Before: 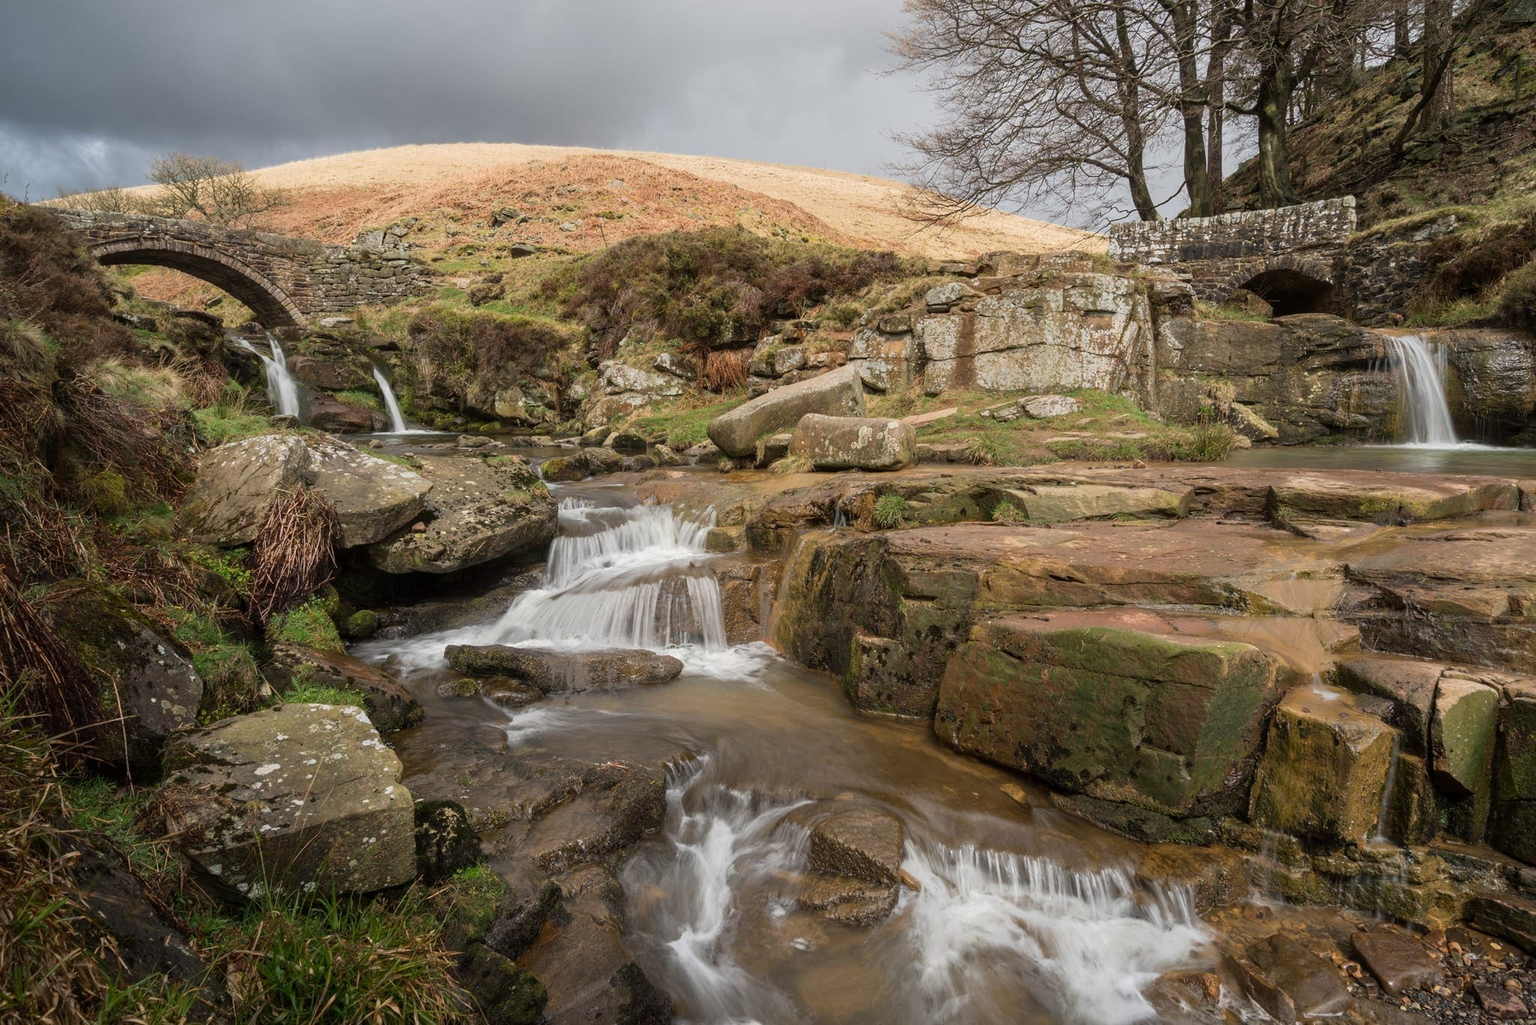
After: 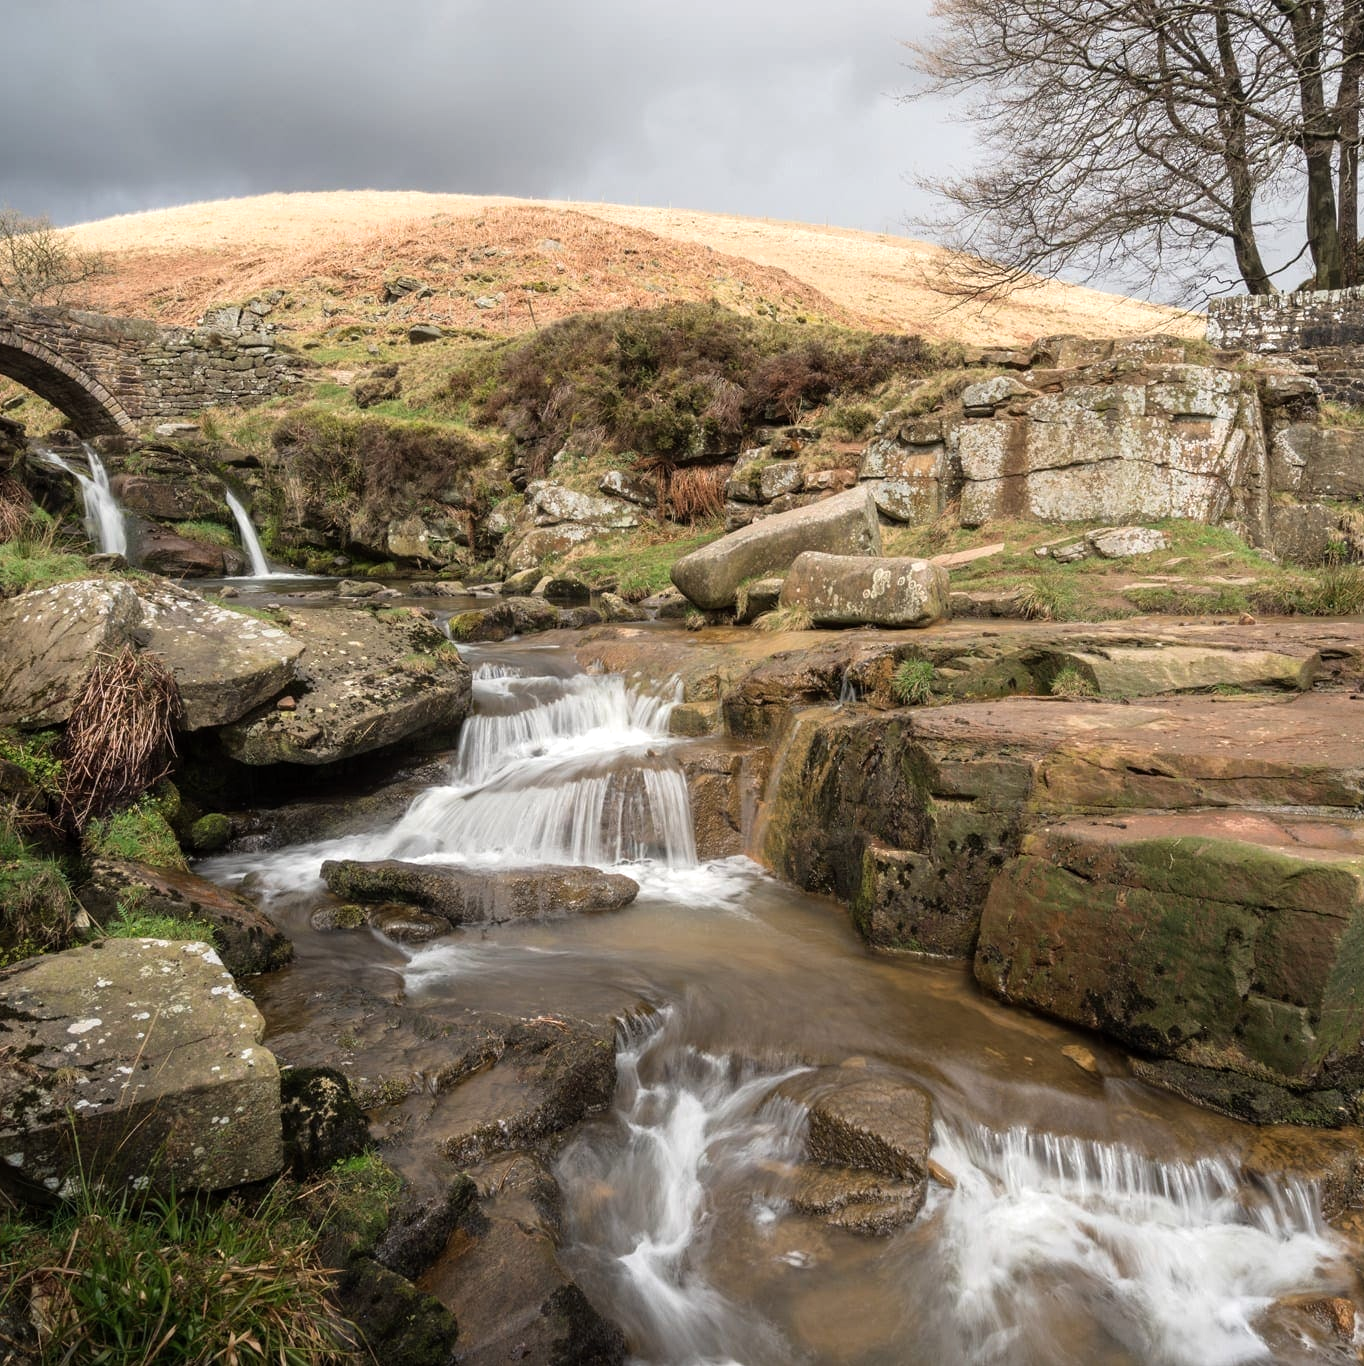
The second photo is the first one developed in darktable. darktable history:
tone equalizer: -8 EV -0.431 EV, -7 EV -0.373 EV, -6 EV -0.297 EV, -5 EV -0.217 EV, -3 EV 0.233 EV, -2 EV 0.343 EV, -1 EV 0.371 EV, +0 EV 0.404 EV
crop and rotate: left 13.329%, right 20.041%
contrast brightness saturation: saturation -0.069
